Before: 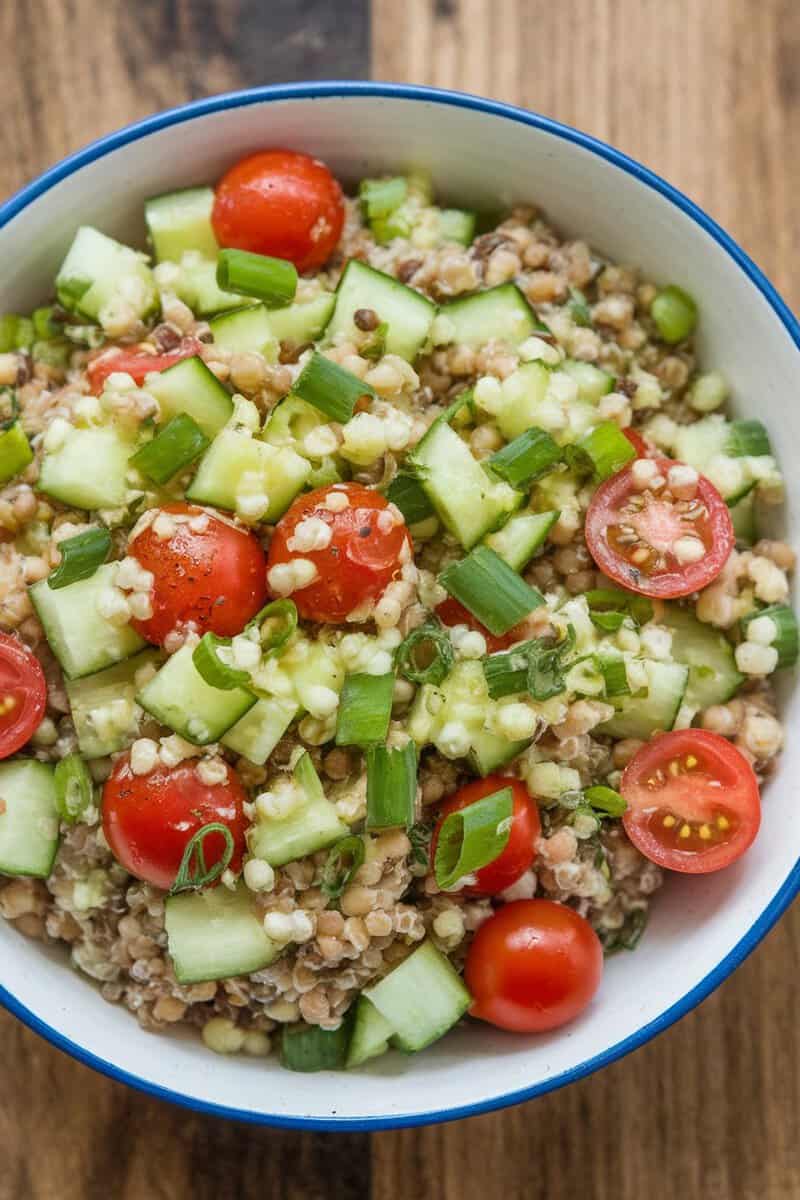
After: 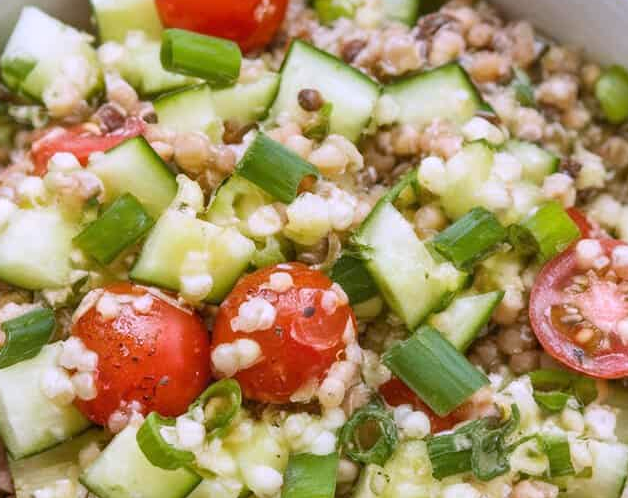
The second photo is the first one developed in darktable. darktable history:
crop: left 7.036%, top 18.398%, right 14.379%, bottom 40.043%
white balance: red 1.042, blue 1.17
